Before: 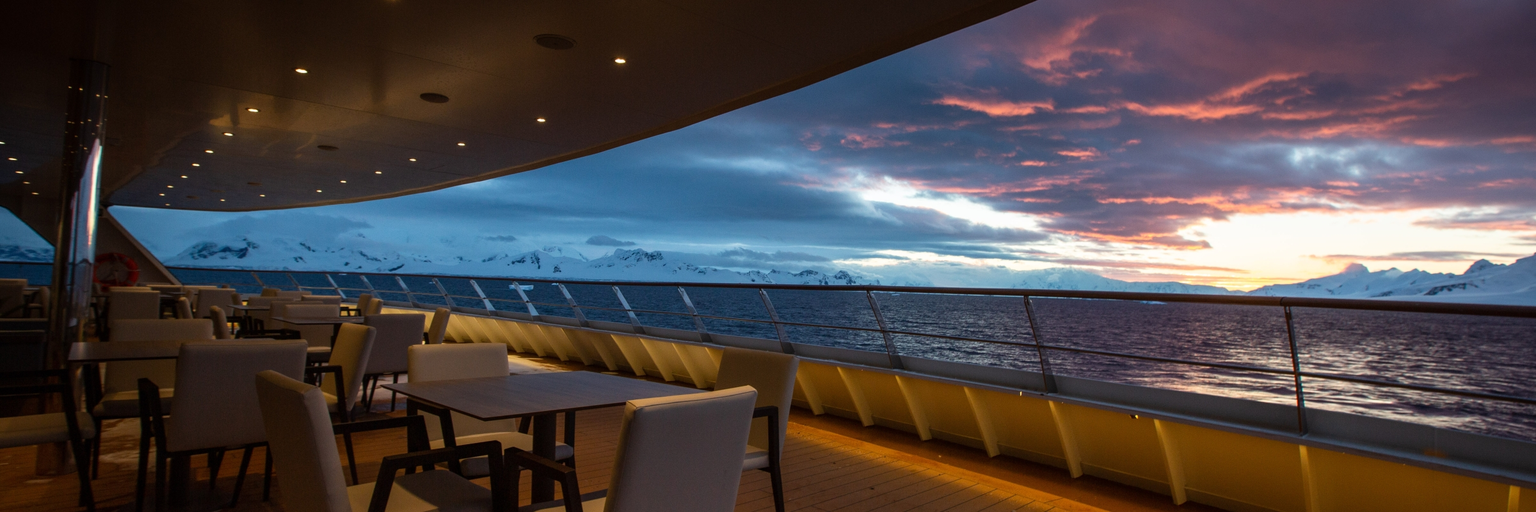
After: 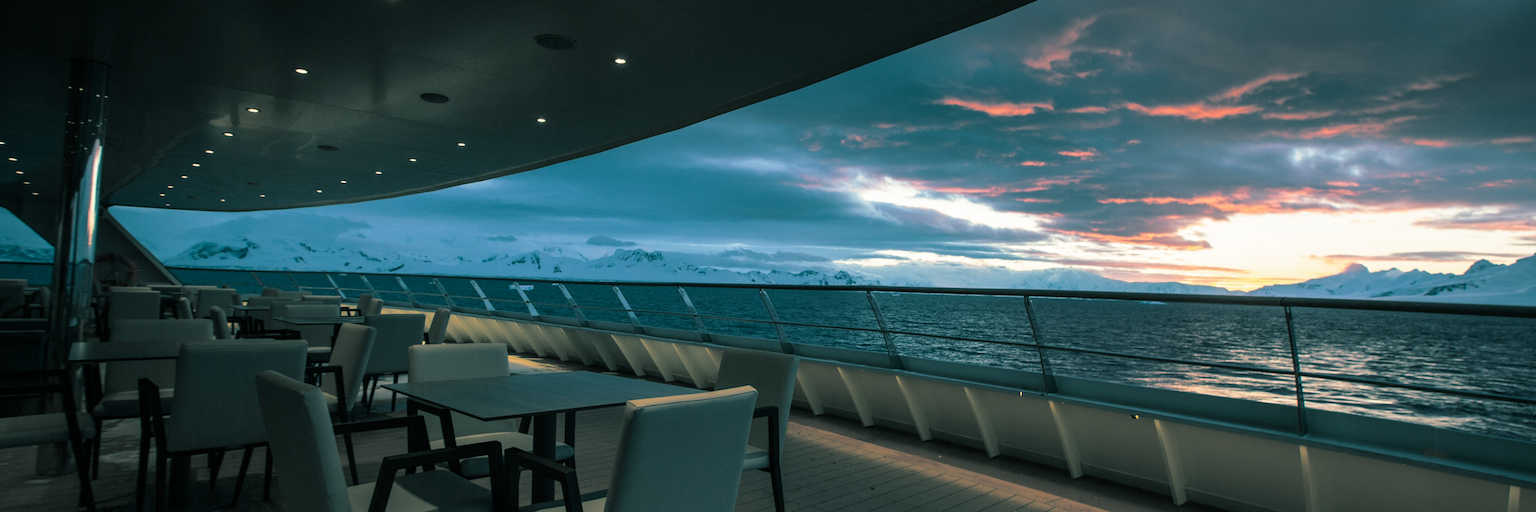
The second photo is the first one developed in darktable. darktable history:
split-toning: shadows › hue 186.43°, highlights › hue 49.29°, compress 30.29%
white balance: emerald 1
